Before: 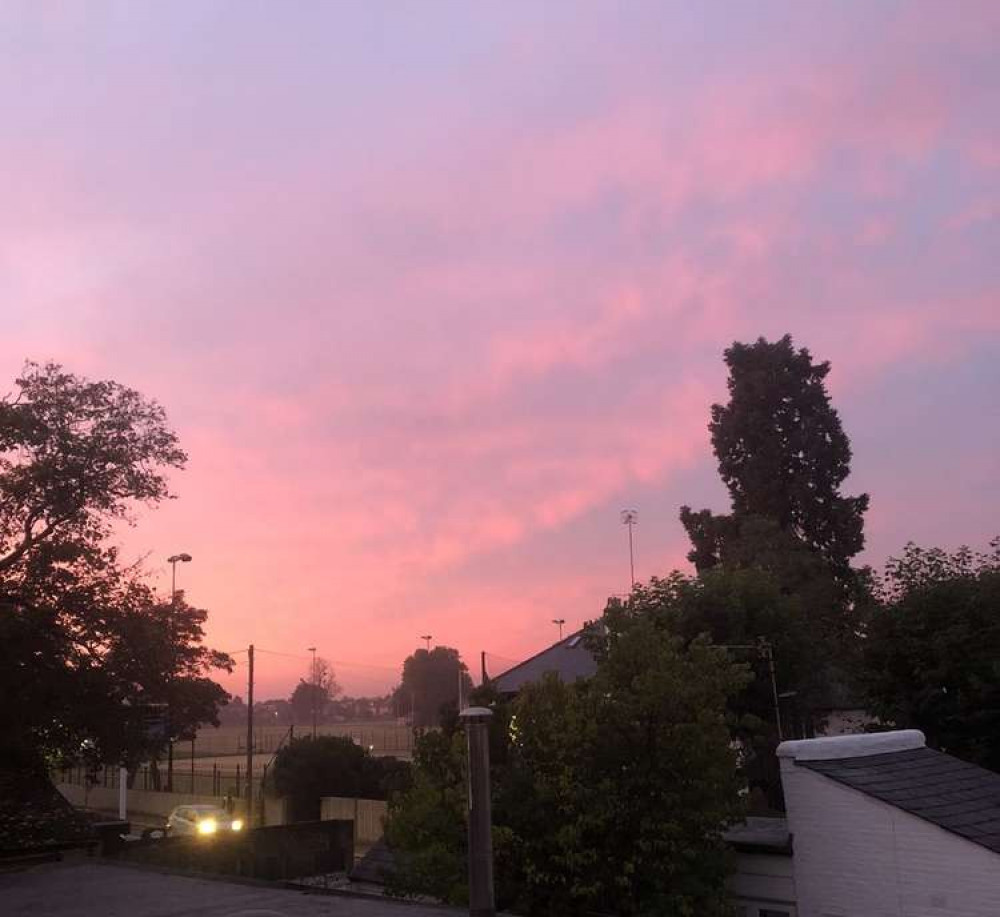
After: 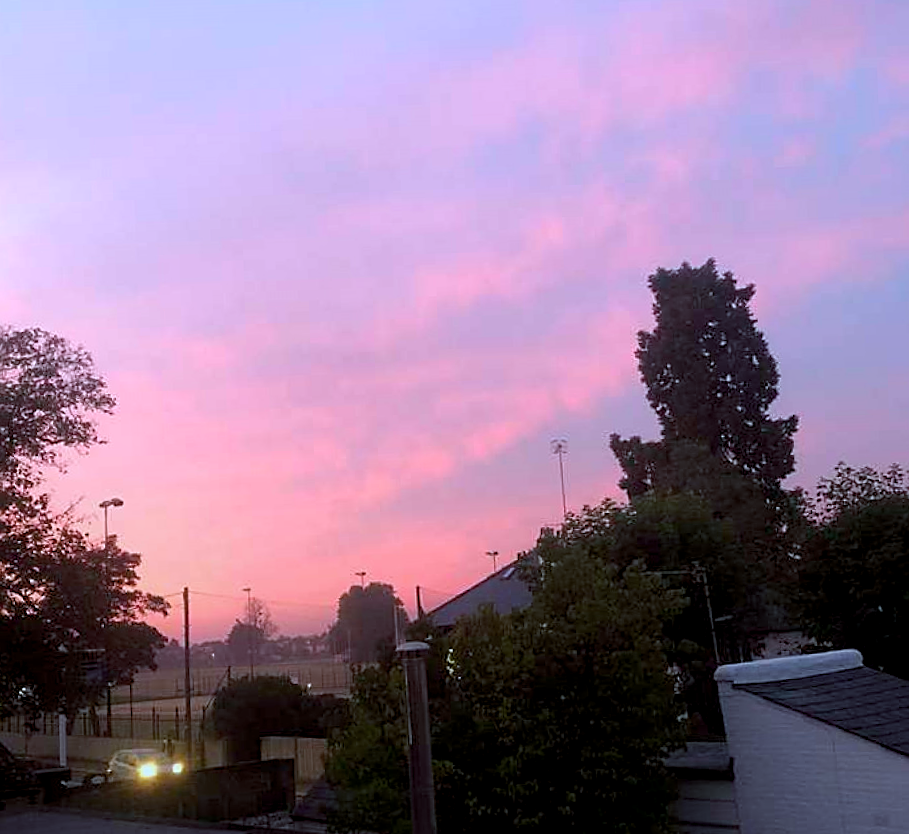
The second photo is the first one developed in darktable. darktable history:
graduated density: rotation -180°, offset 24.95
crop and rotate: angle 1.96°, left 5.673%, top 5.673%
sharpen: on, module defaults
exposure: exposure 0.29 EV, compensate highlight preservation false
color balance rgb: shadows lift › chroma 2%, shadows lift › hue 217.2°, power › hue 60°, highlights gain › chroma 1%, highlights gain › hue 69.6°, global offset › luminance -0.5%, perceptual saturation grading › global saturation 15%, global vibrance 15%
contrast equalizer: y [[0.5, 0.5, 0.472, 0.5, 0.5, 0.5], [0.5 ×6], [0.5 ×6], [0 ×6], [0 ×6]]
color correction: highlights a* -9.35, highlights b* -23.15
